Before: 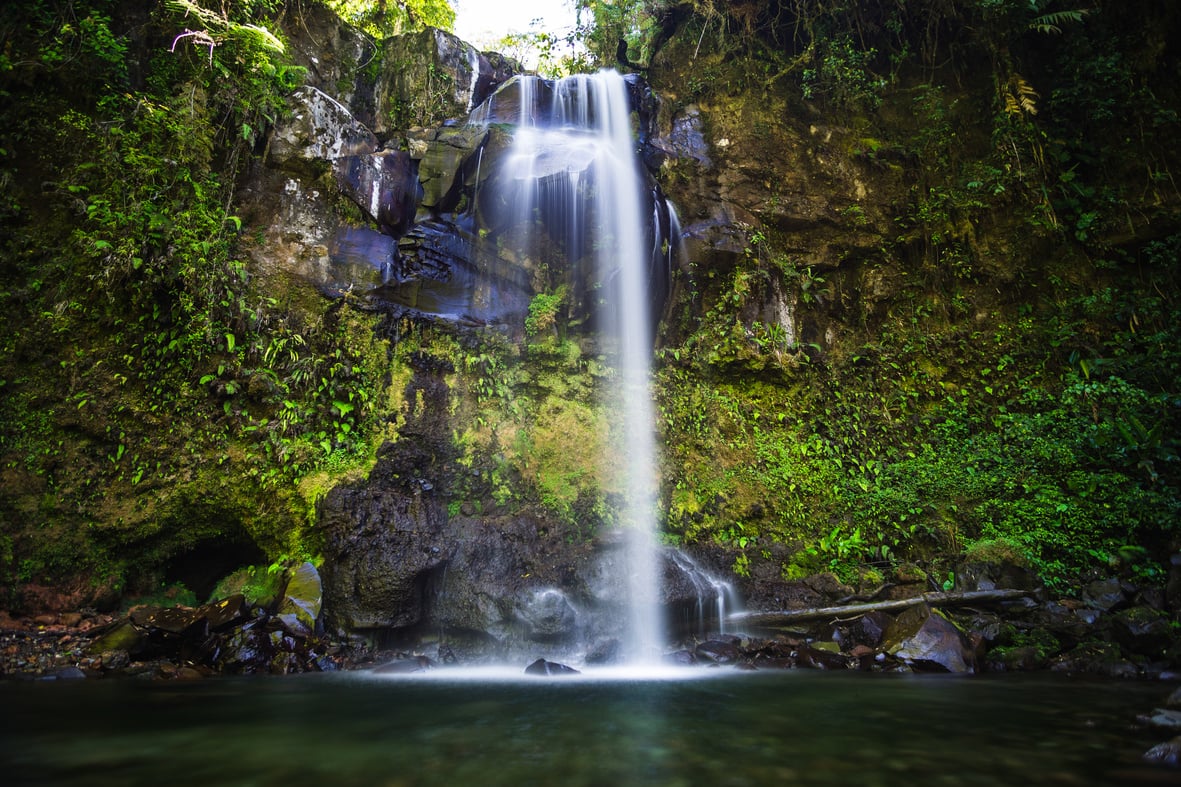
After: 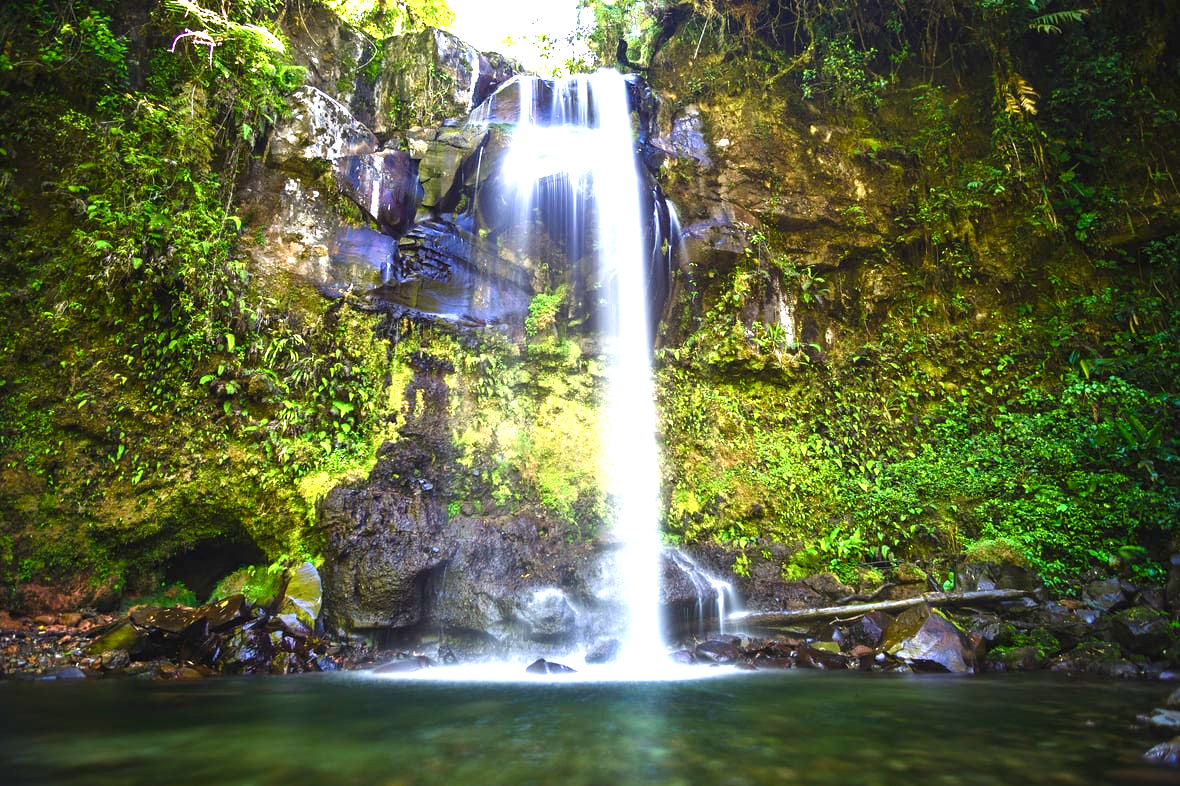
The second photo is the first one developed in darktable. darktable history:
exposure: black level correction 0, exposure 1.5 EV, compensate exposure bias true, compensate highlight preservation false
color balance rgb: perceptual saturation grading › global saturation 20%, perceptual saturation grading › highlights -25%, perceptual saturation grading › shadows 25%
